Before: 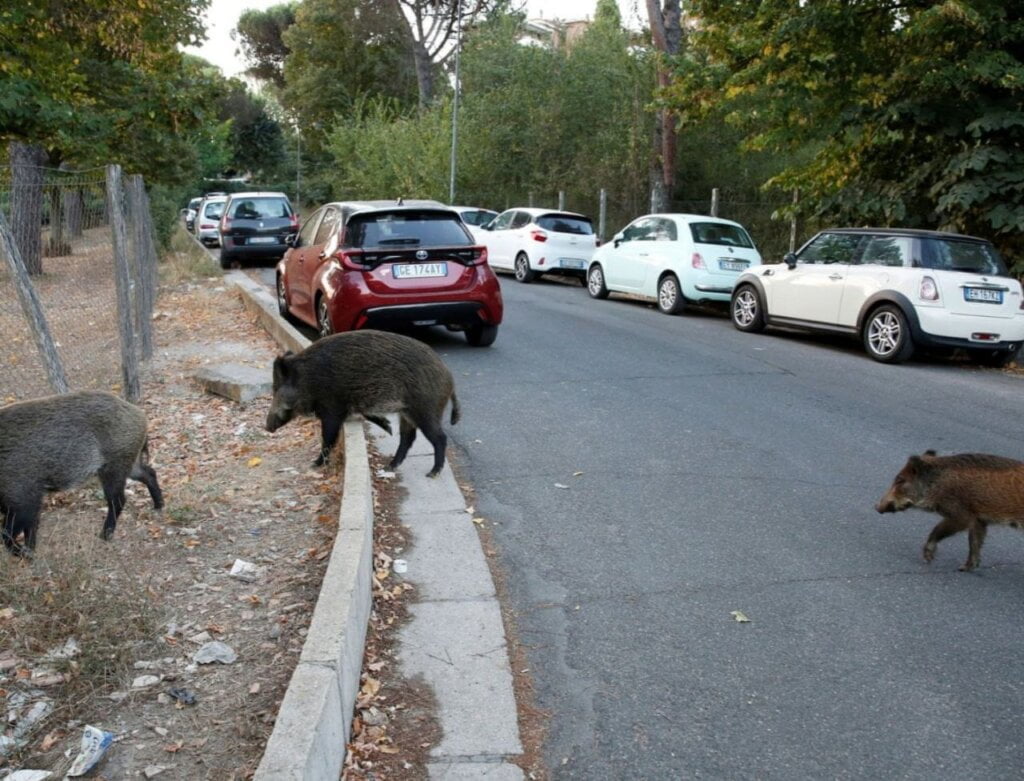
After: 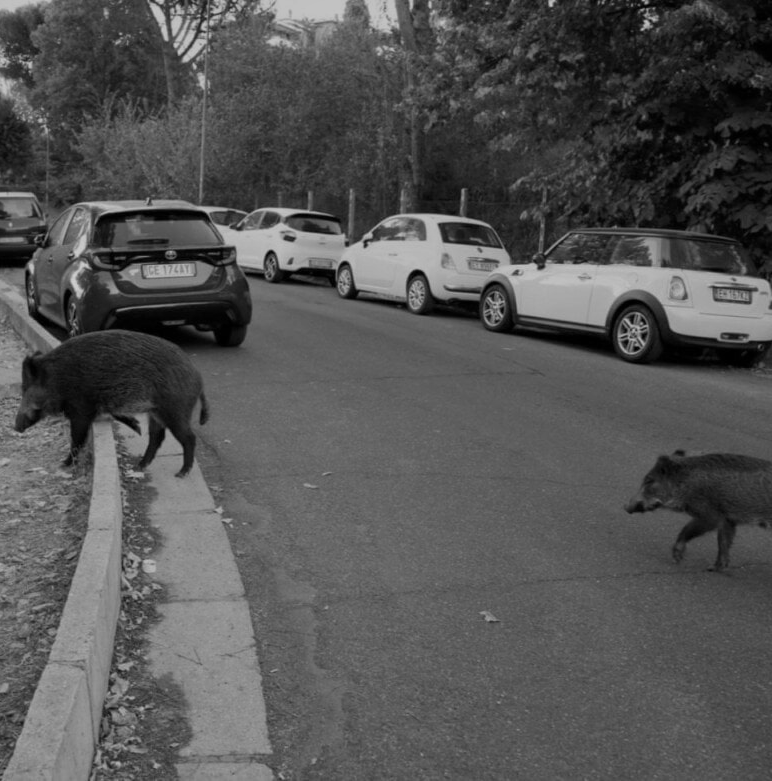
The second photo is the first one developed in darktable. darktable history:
crop and rotate: left 24.6%
monochrome: a 79.32, b 81.83, size 1.1
